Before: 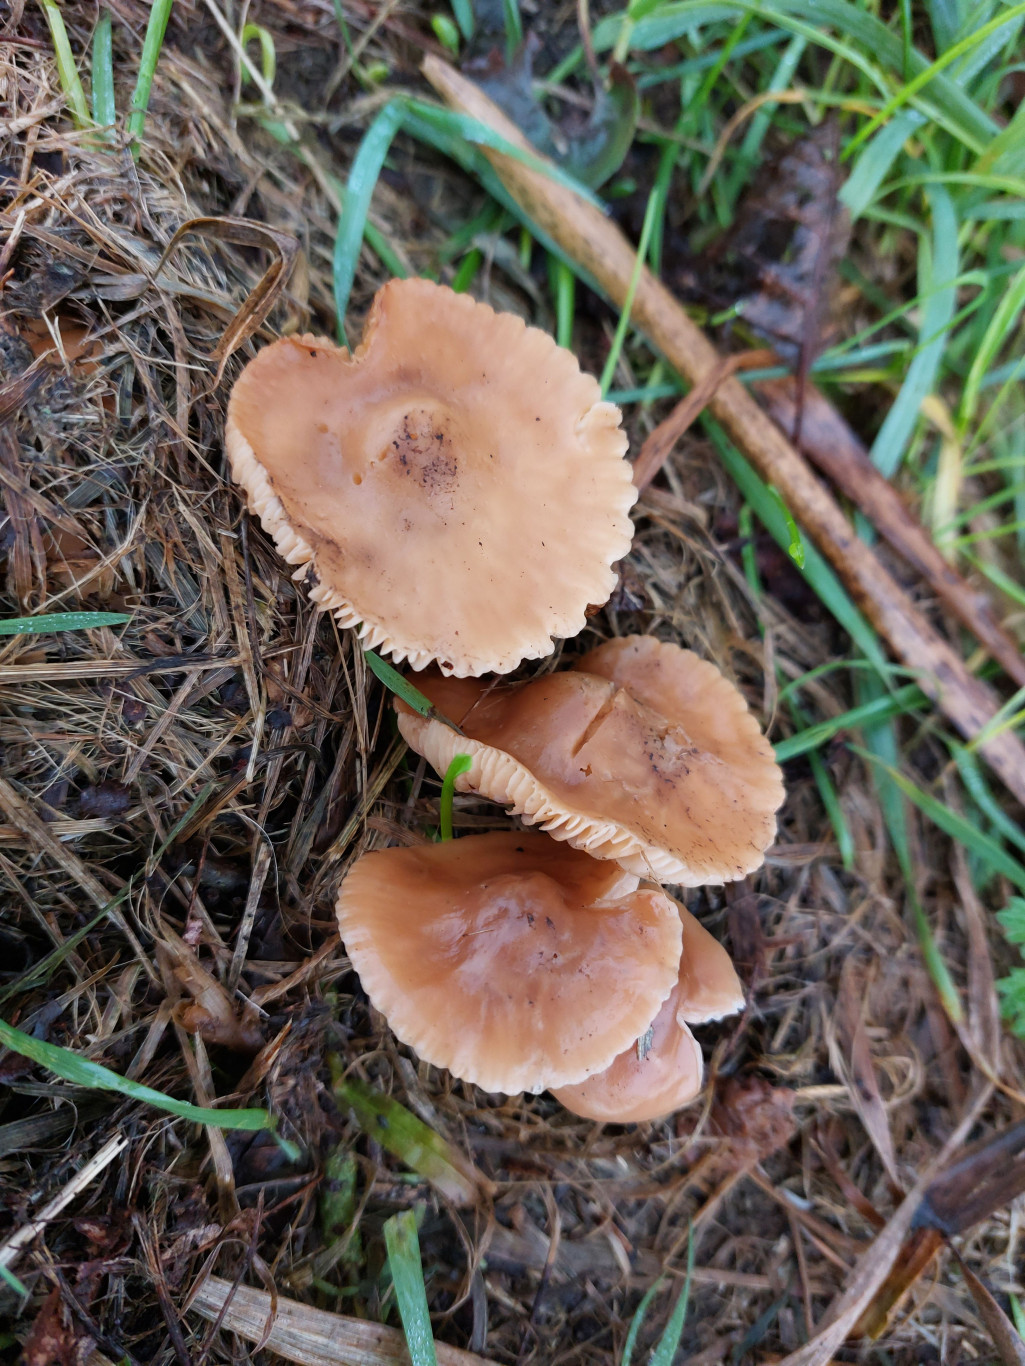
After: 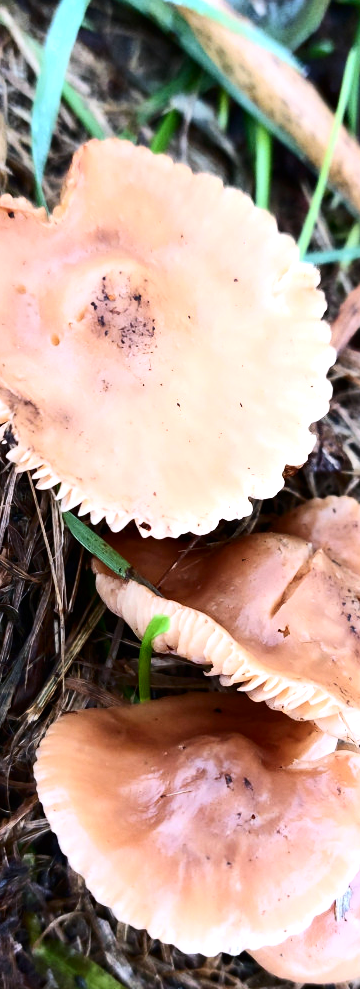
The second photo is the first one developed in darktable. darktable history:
white balance: red 0.984, blue 1.059
crop and rotate: left 29.476%, top 10.214%, right 35.32%, bottom 17.333%
tone equalizer: -8 EV -0.417 EV, -7 EV -0.389 EV, -6 EV -0.333 EV, -5 EV -0.222 EV, -3 EV 0.222 EV, -2 EV 0.333 EV, -1 EV 0.389 EV, +0 EV 0.417 EV, edges refinement/feathering 500, mask exposure compensation -1.57 EV, preserve details no
contrast brightness saturation: contrast 0.28
exposure: exposure 0.485 EV, compensate highlight preservation false
